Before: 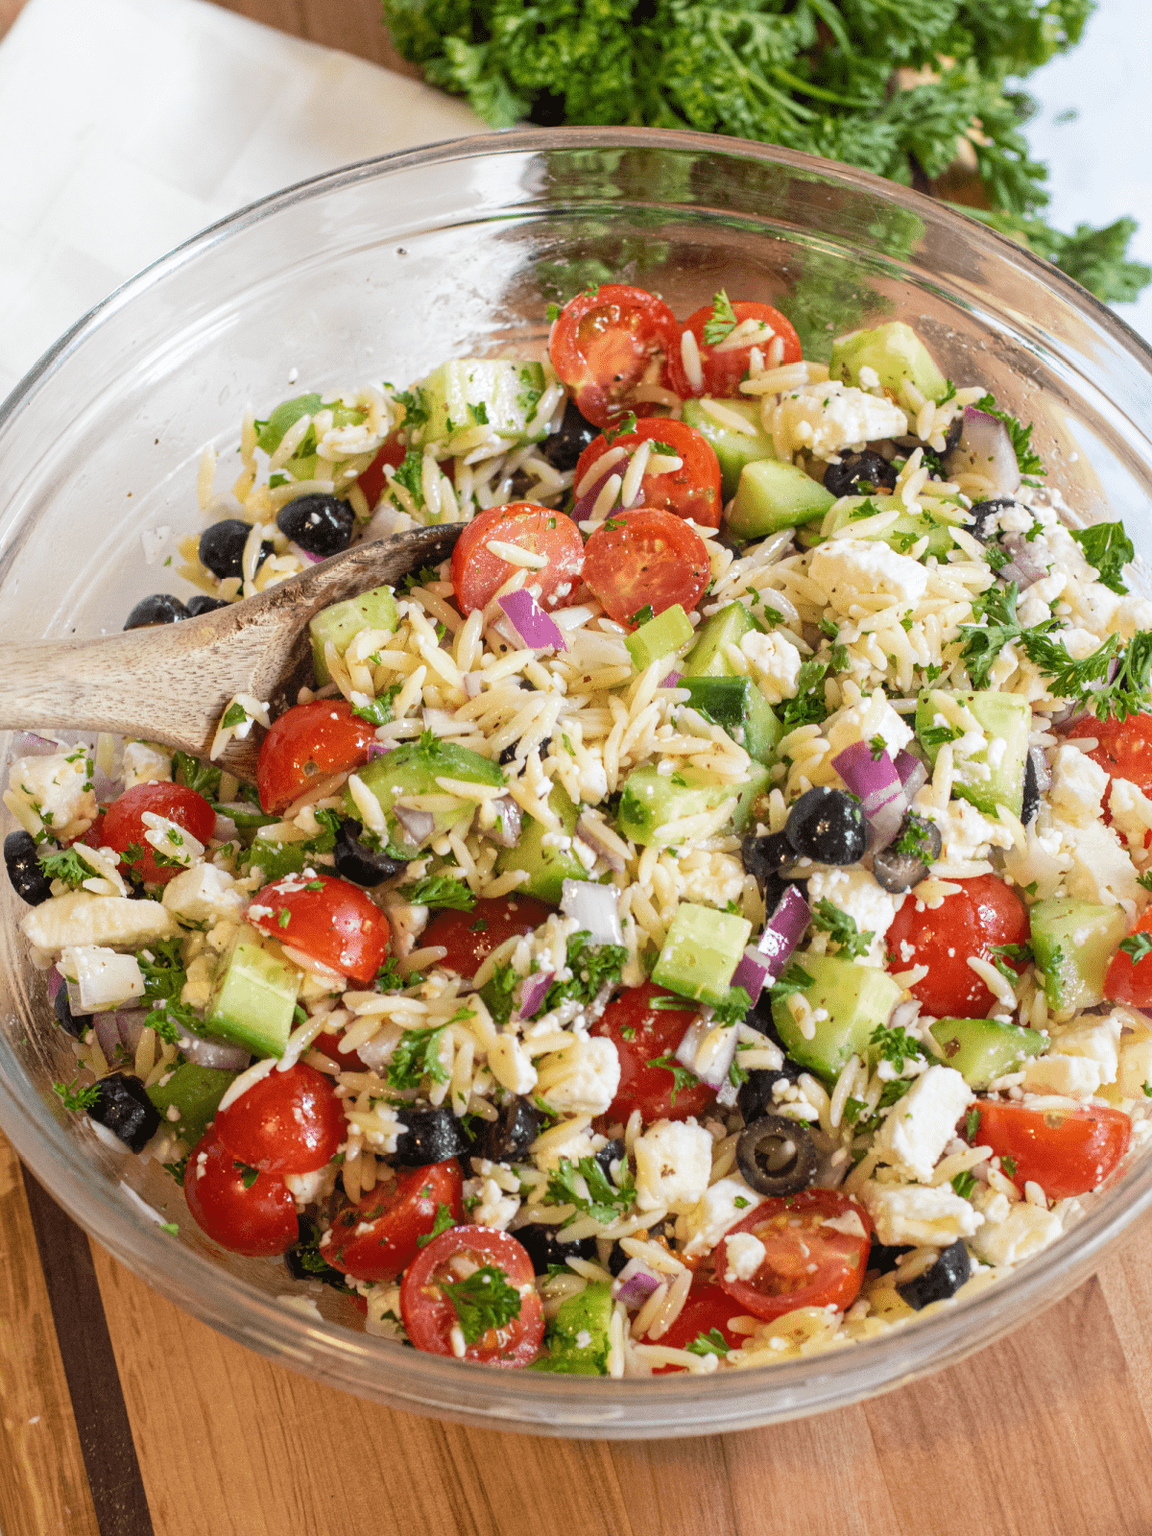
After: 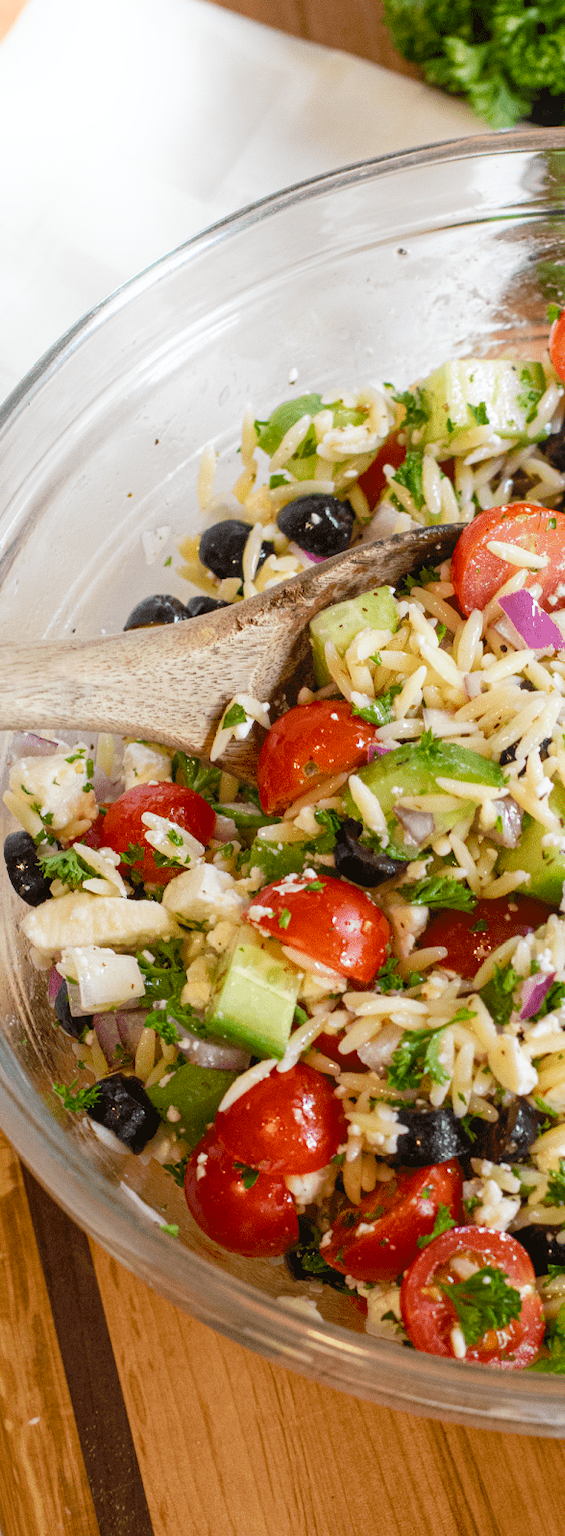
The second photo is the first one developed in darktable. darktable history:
bloom: size 9%, threshold 100%, strength 7%
crop and rotate: left 0%, top 0%, right 50.845%
color balance rgb: perceptual saturation grading › global saturation 20%, perceptual saturation grading › highlights -25%, perceptual saturation grading › shadows 25%
